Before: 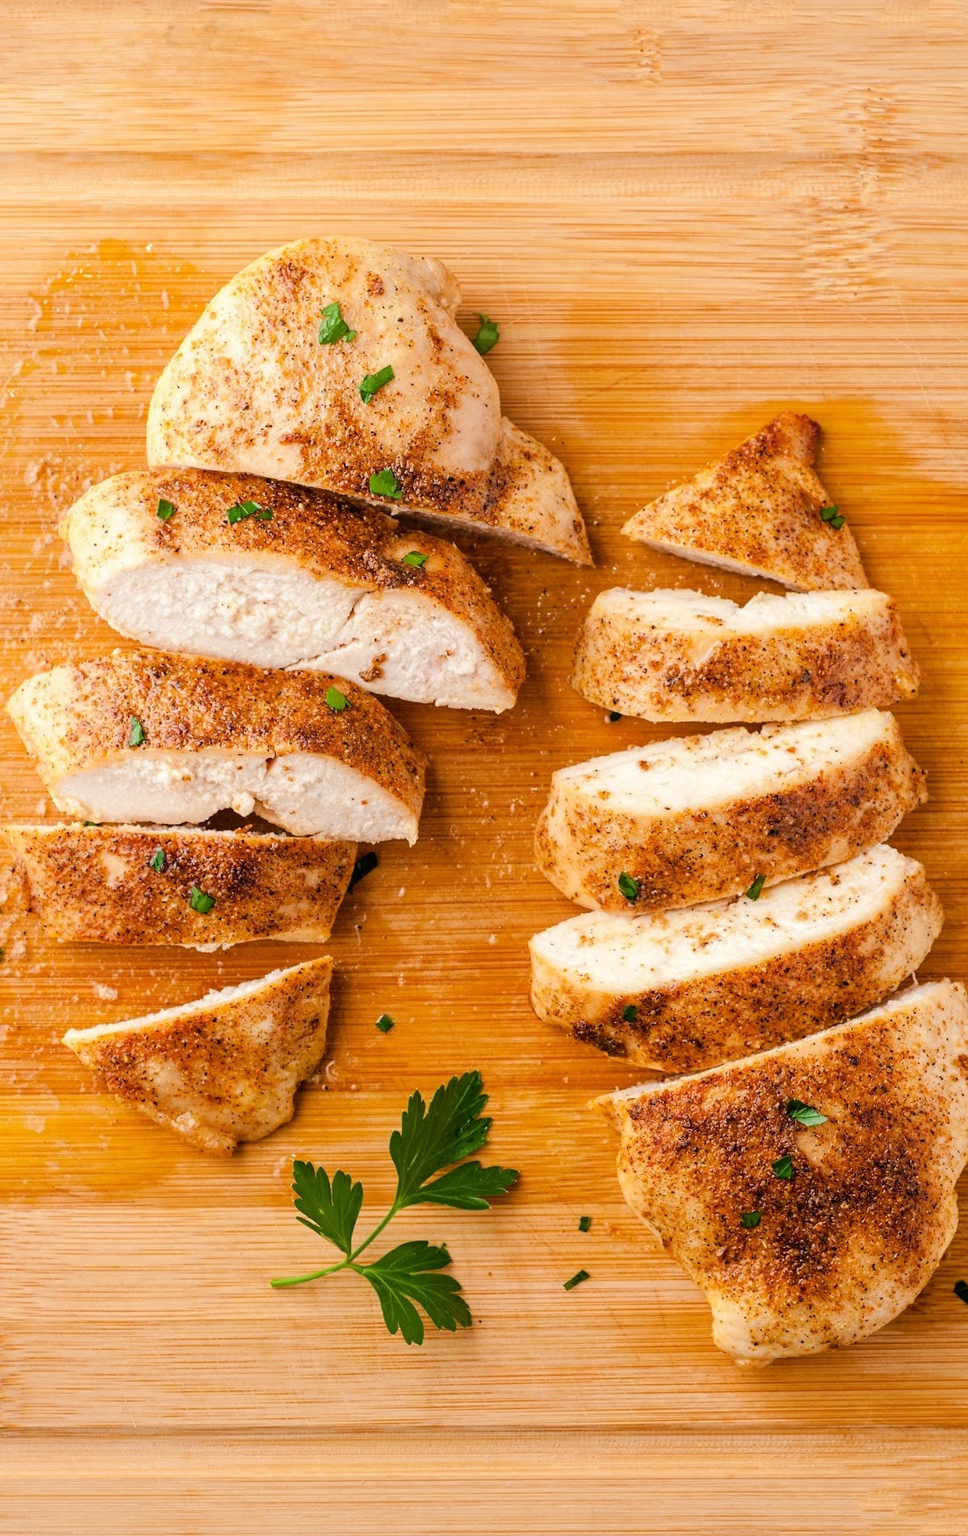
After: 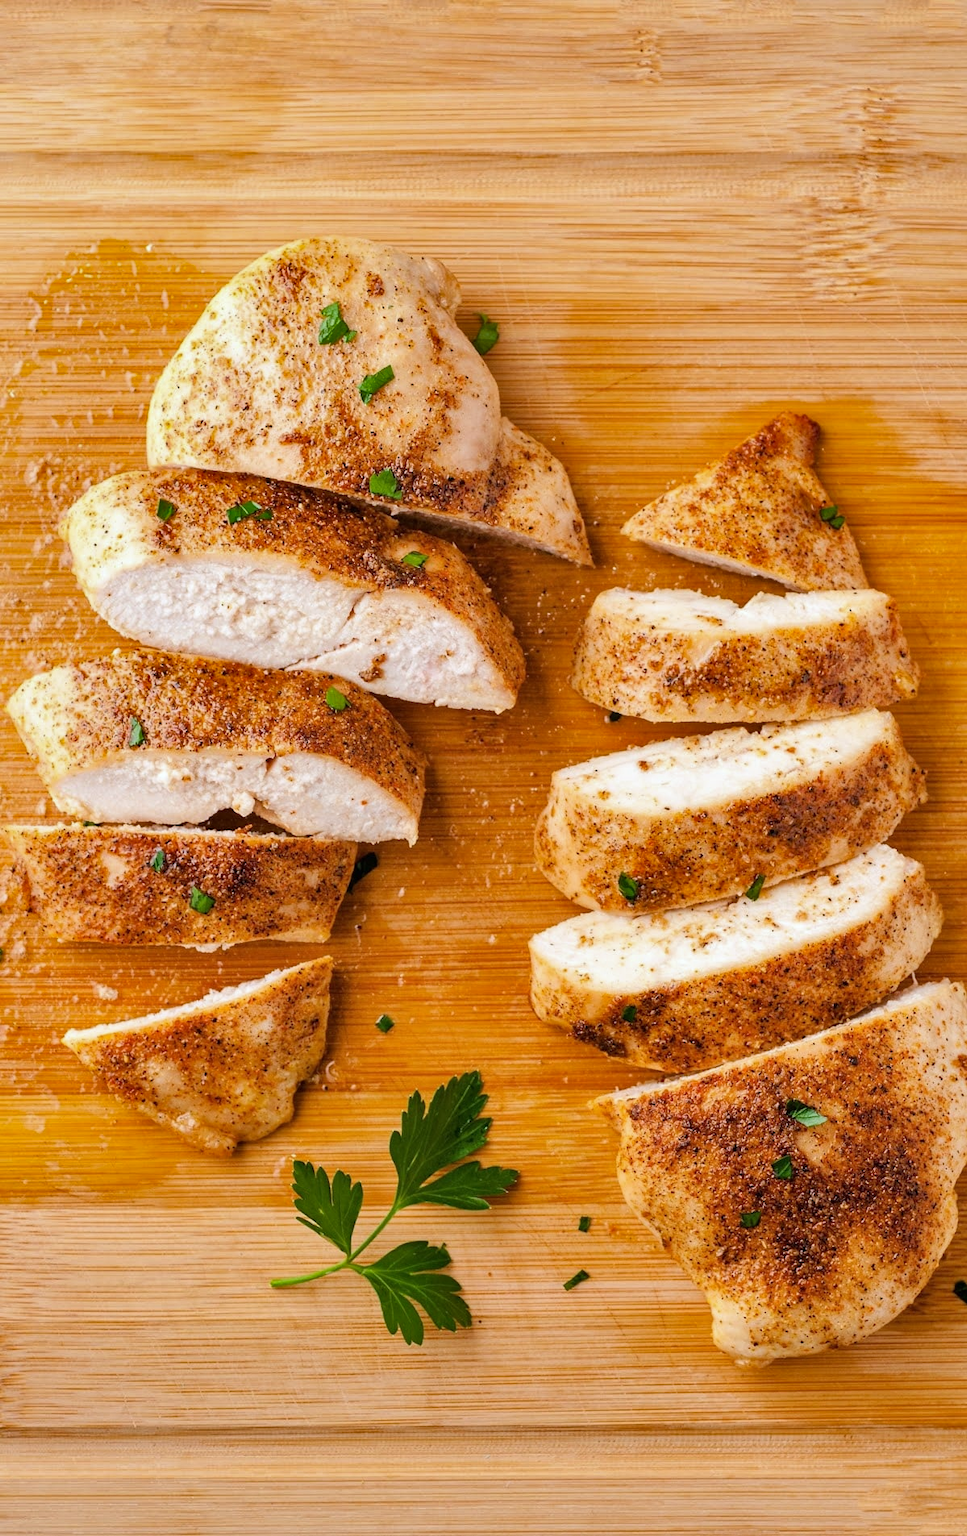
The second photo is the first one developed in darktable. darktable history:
shadows and highlights: low approximation 0.01, soften with gaussian
white balance: red 0.974, blue 1.044
